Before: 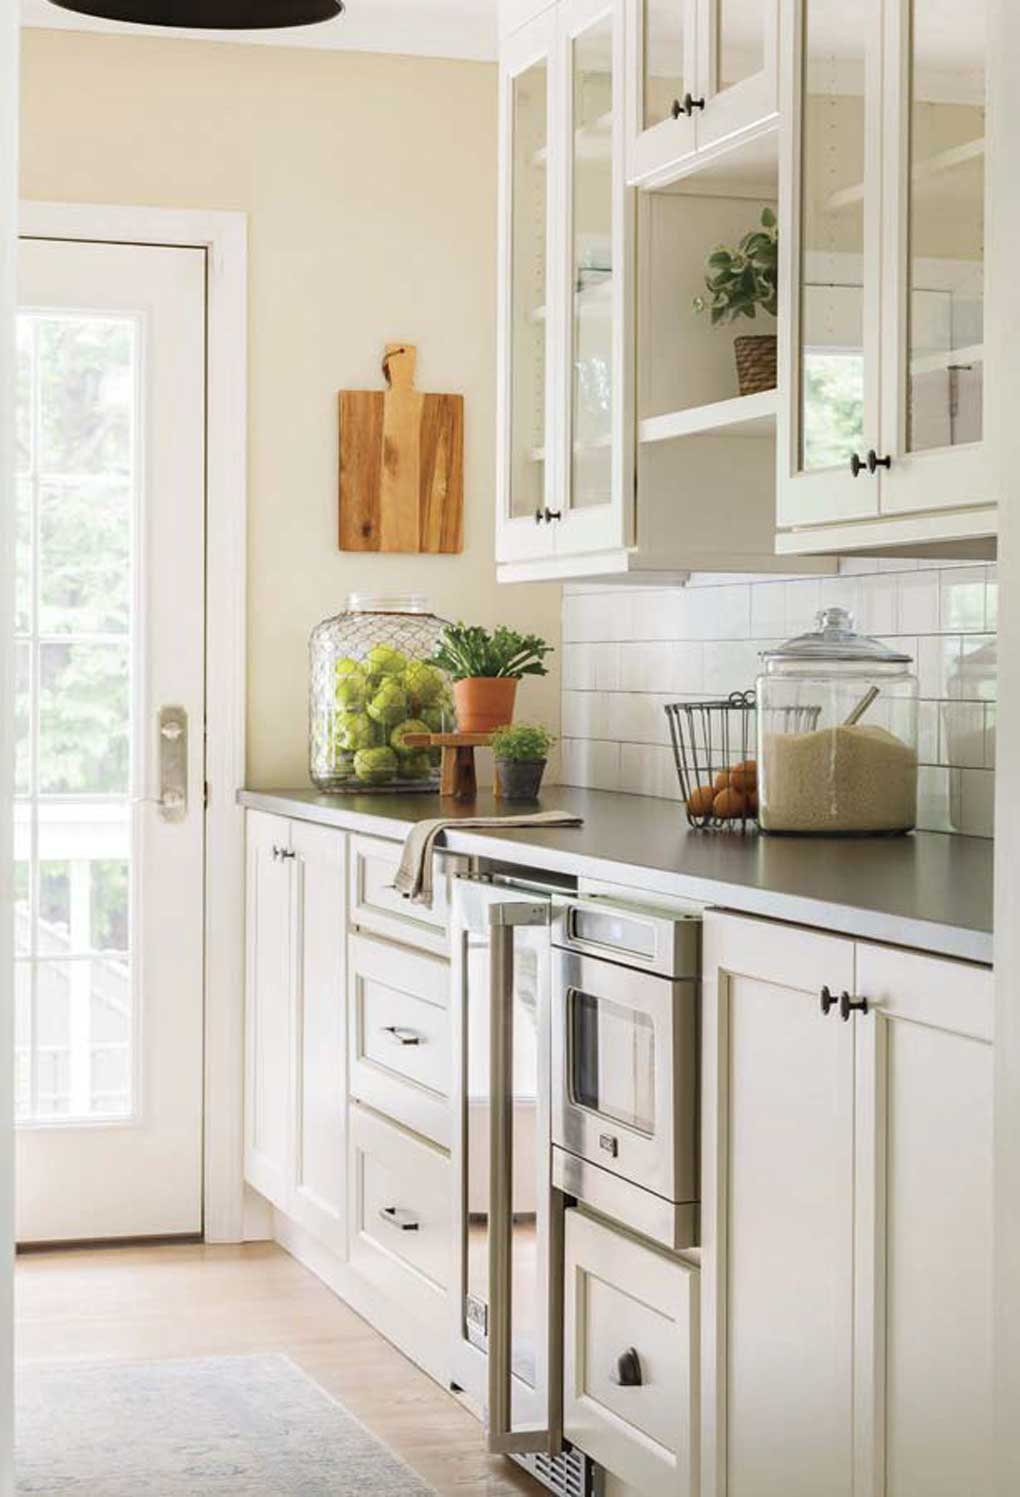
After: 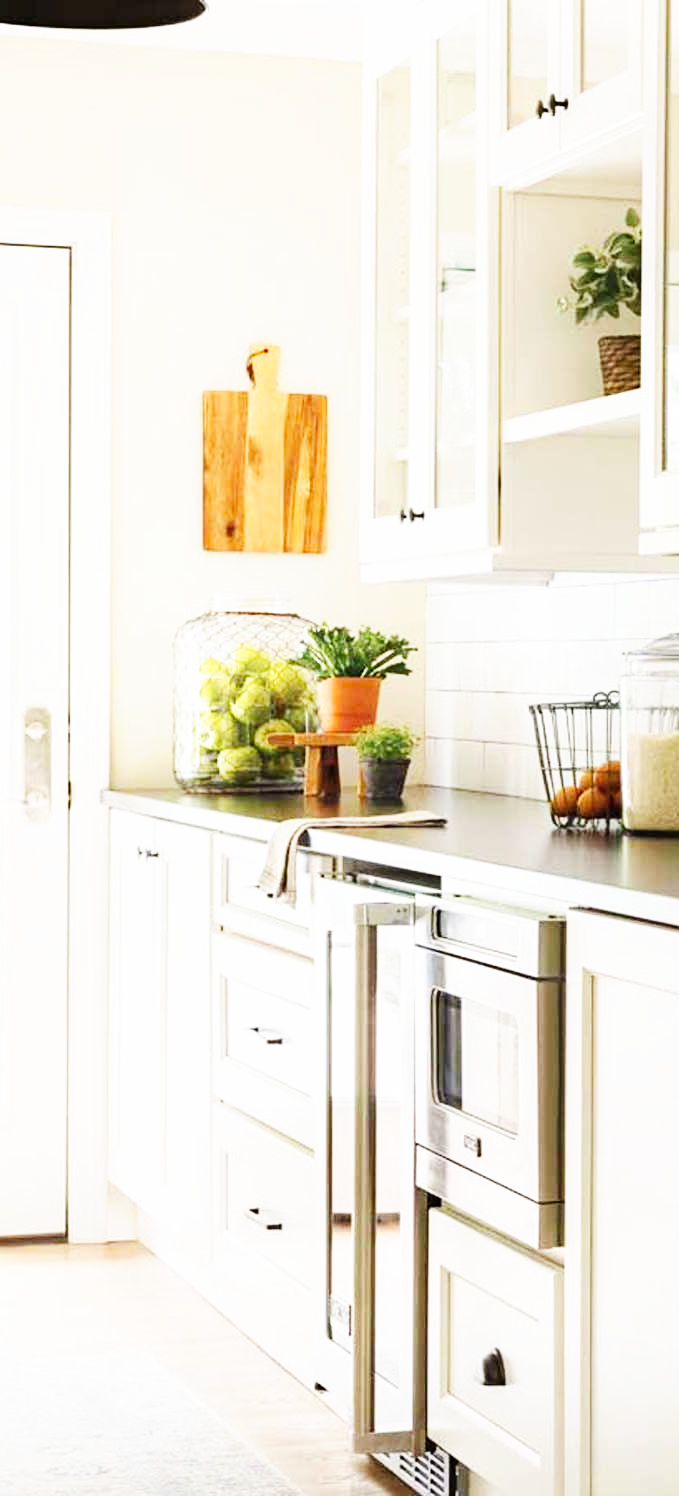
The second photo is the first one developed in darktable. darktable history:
base curve: curves: ch0 [(0, 0) (0.007, 0.004) (0.027, 0.03) (0.046, 0.07) (0.207, 0.54) (0.442, 0.872) (0.673, 0.972) (1, 1)], preserve colors none
exposure: compensate highlight preservation false
vignetting: fall-off start 116.67%, fall-off radius 59.26%, brightness -0.31, saturation -0.056
crop and rotate: left 13.409%, right 19.924%
